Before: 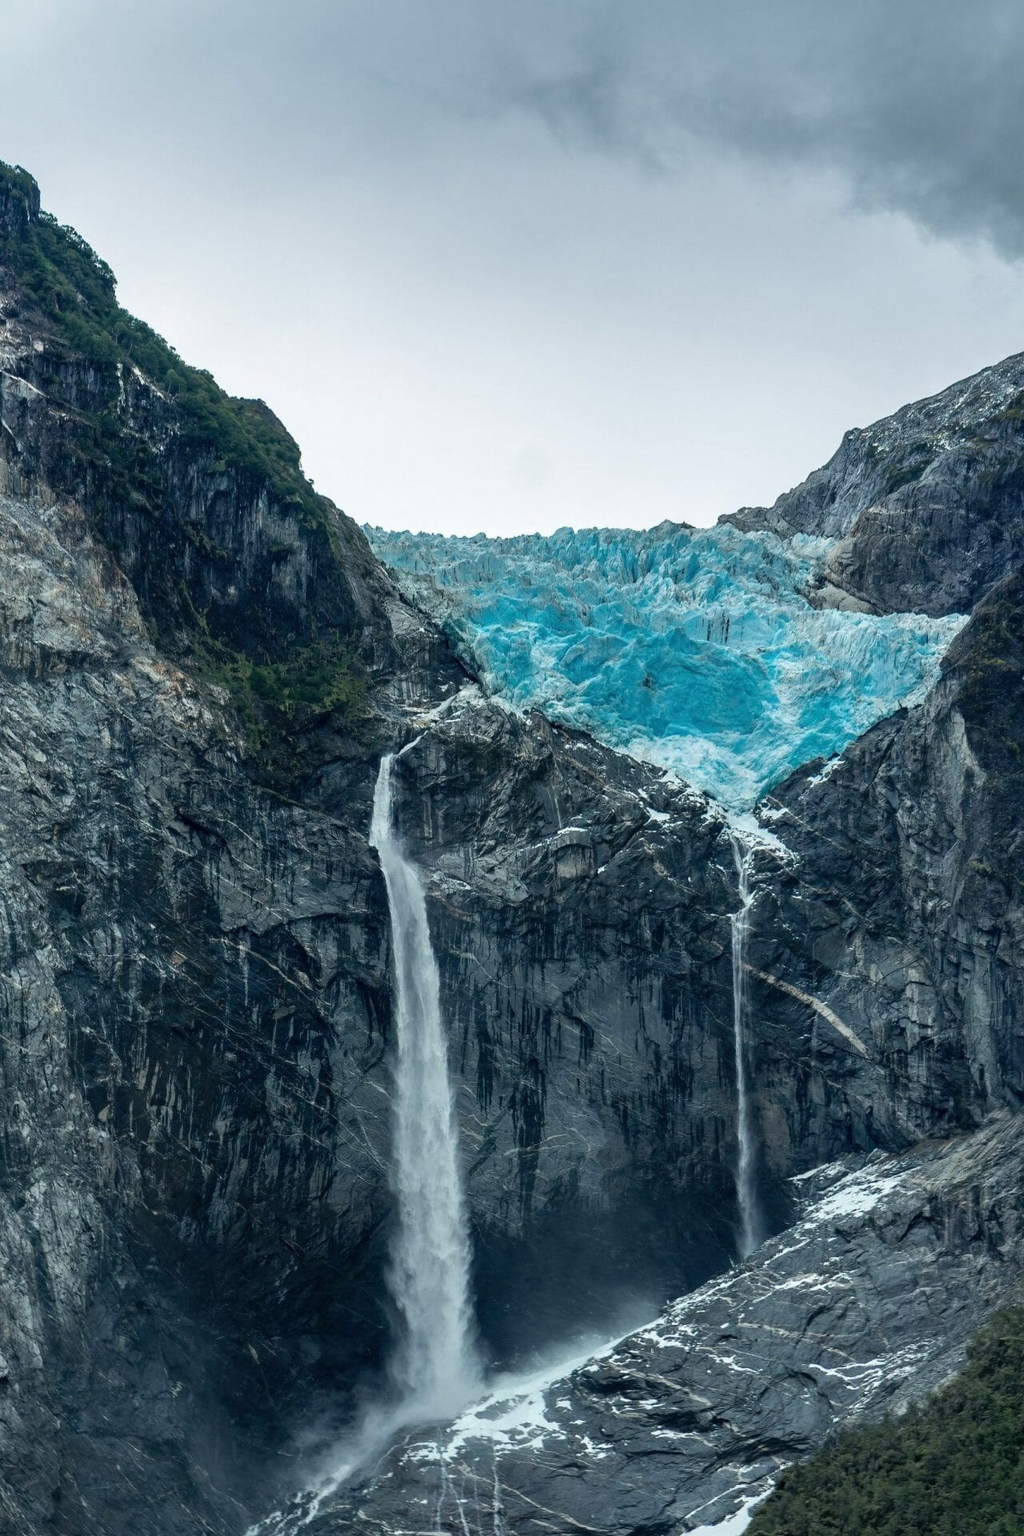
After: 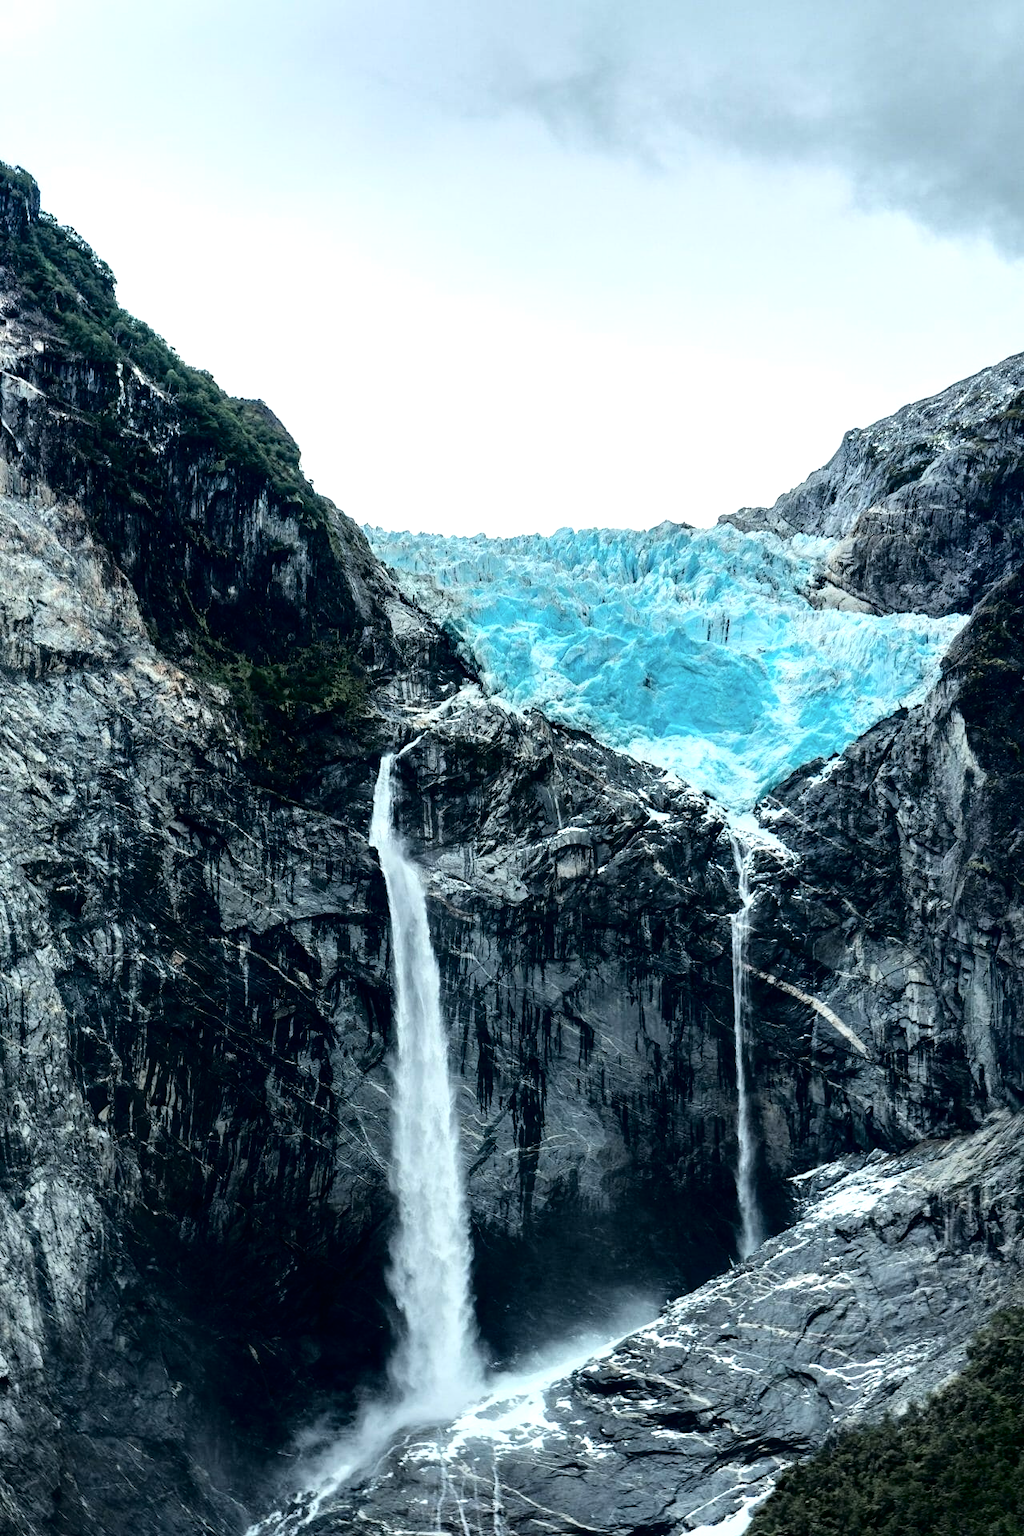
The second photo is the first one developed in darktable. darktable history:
tone curve: curves: ch0 [(0, 0) (0.003, 0) (0.011, 0.001) (0.025, 0.003) (0.044, 0.005) (0.069, 0.013) (0.1, 0.024) (0.136, 0.04) (0.177, 0.087) (0.224, 0.148) (0.277, 0.238) (0.335, 0.335) (0.399, 0.43) (0.468, 0.524) (0.543, 0.621) (0.623, 0.712) (0.709, 0.788) (0.801, 0.867) (0.898, 0.947) (1, 1)], color space Lab, independent channels, preserve colors none
tone equalizer: -8 EV -0.738 EV, -7 EV -0.67 EV, -6 EV -0.617 EV, -5 EV -0.362 EV, -3 EV 0.383 EV, -2 EV 0.6 EV, -1 EV 0.698 EV, +0 EV 0.74 EV, mask exposure compensation -0.494 EV
